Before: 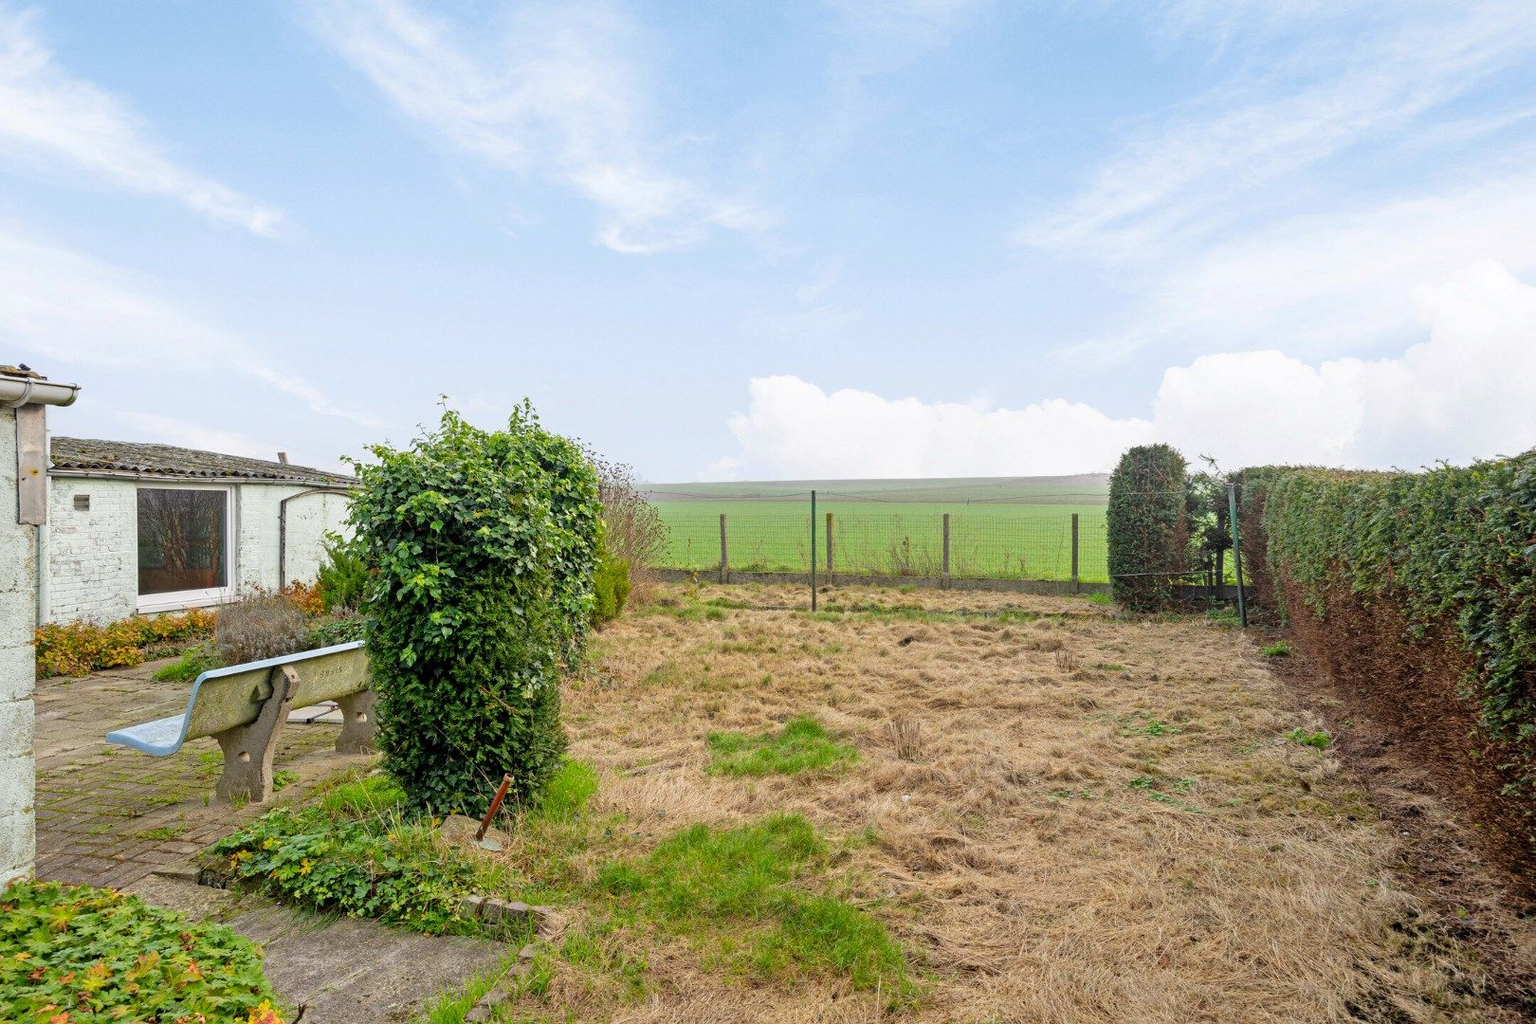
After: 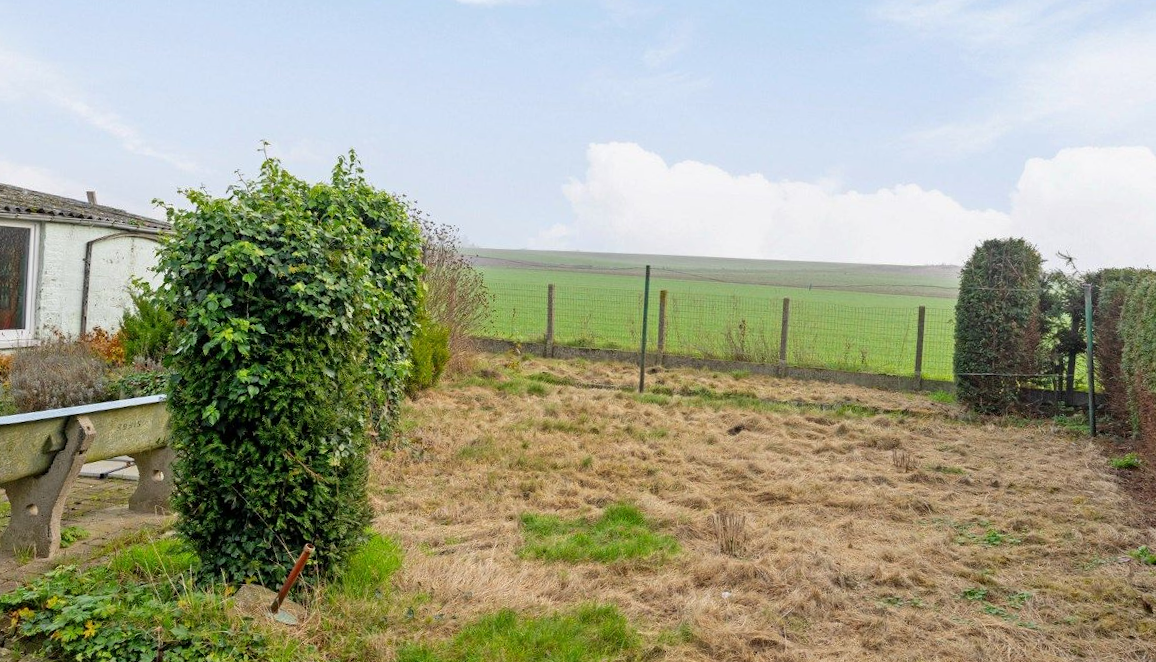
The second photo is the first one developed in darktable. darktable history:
crop and rotate: angle -3.44°, left 9.803%, top 21.312%, right 12.492%, bottom 11.944%
exposure: exposure -0.069 EV, compensate highlight preservation false
